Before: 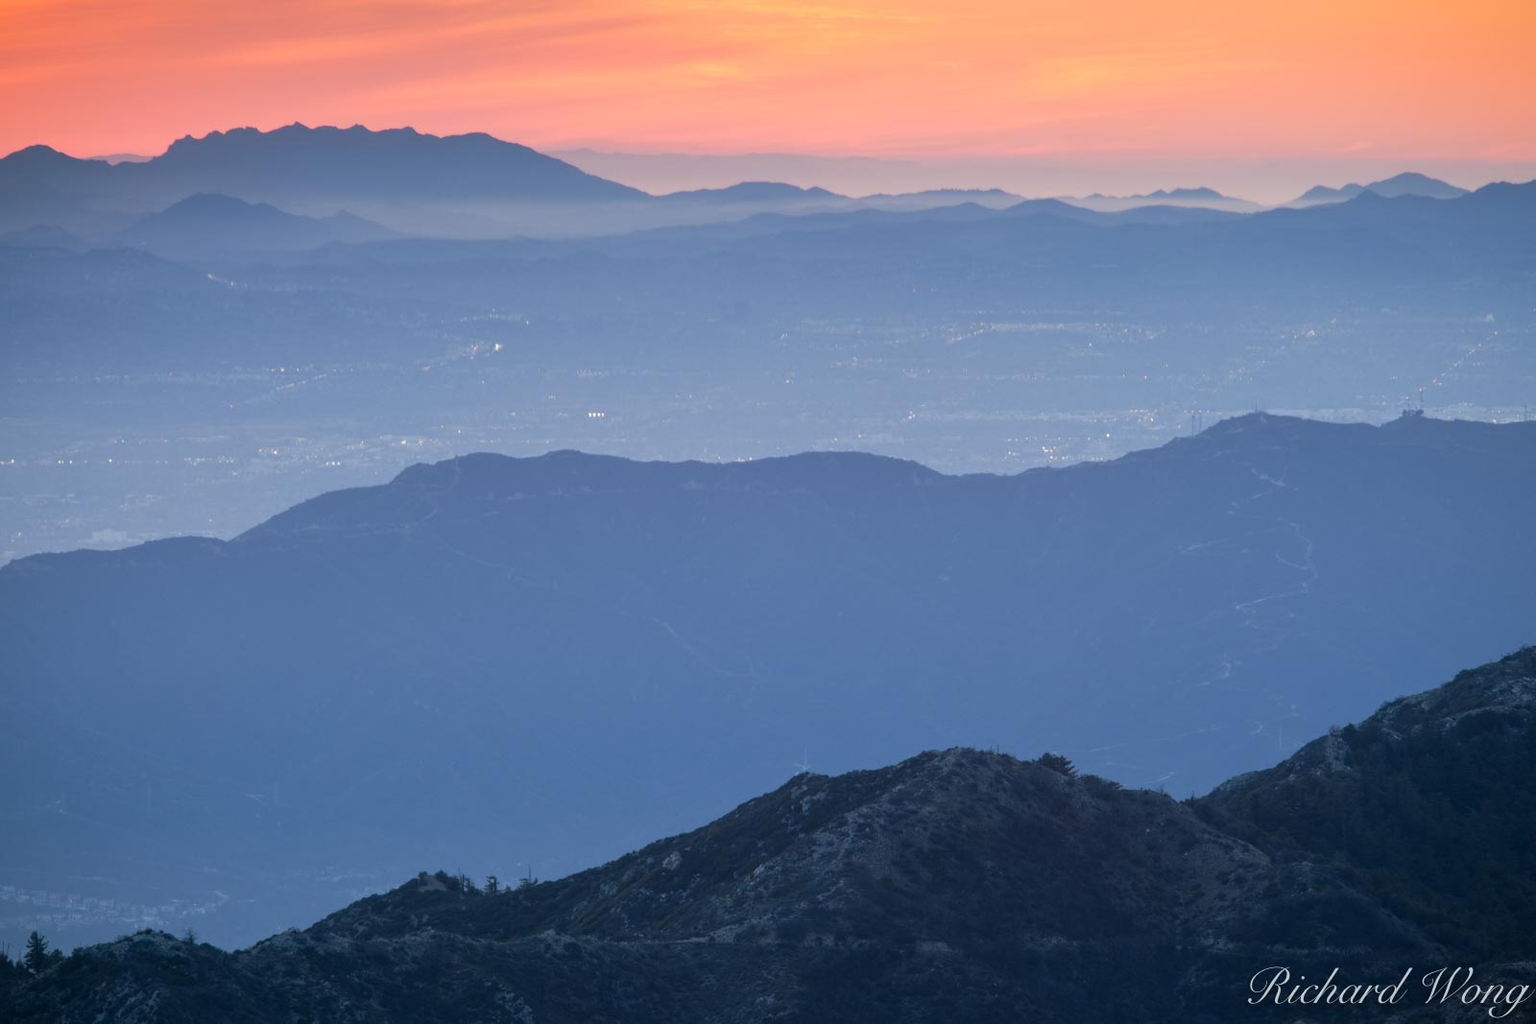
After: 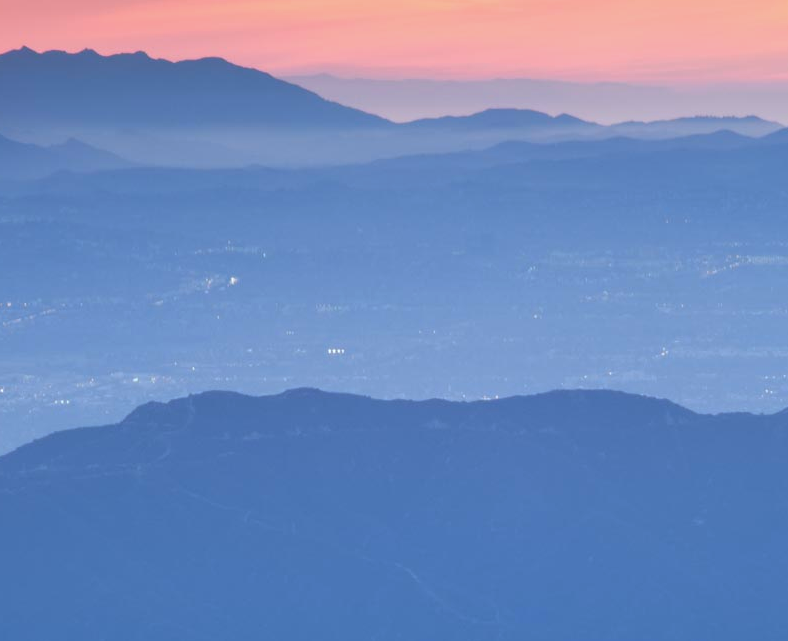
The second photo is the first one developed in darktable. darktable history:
crop: left 17.835%, top 7.675%, right 32.881%, bottom 32.213%
color calibration: x 0.372, y 0.386, temperature 4283.97 K
